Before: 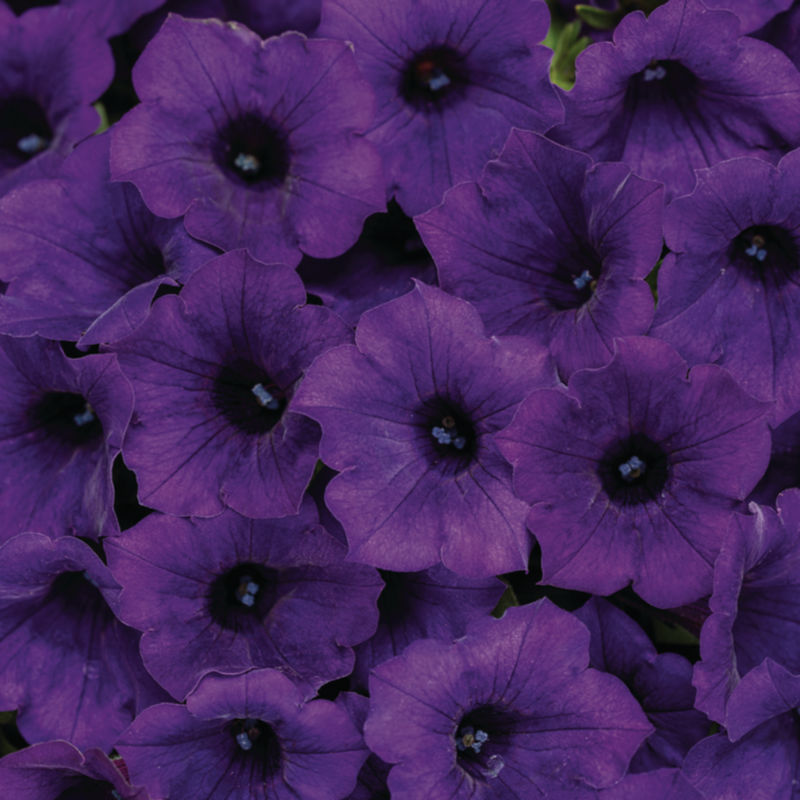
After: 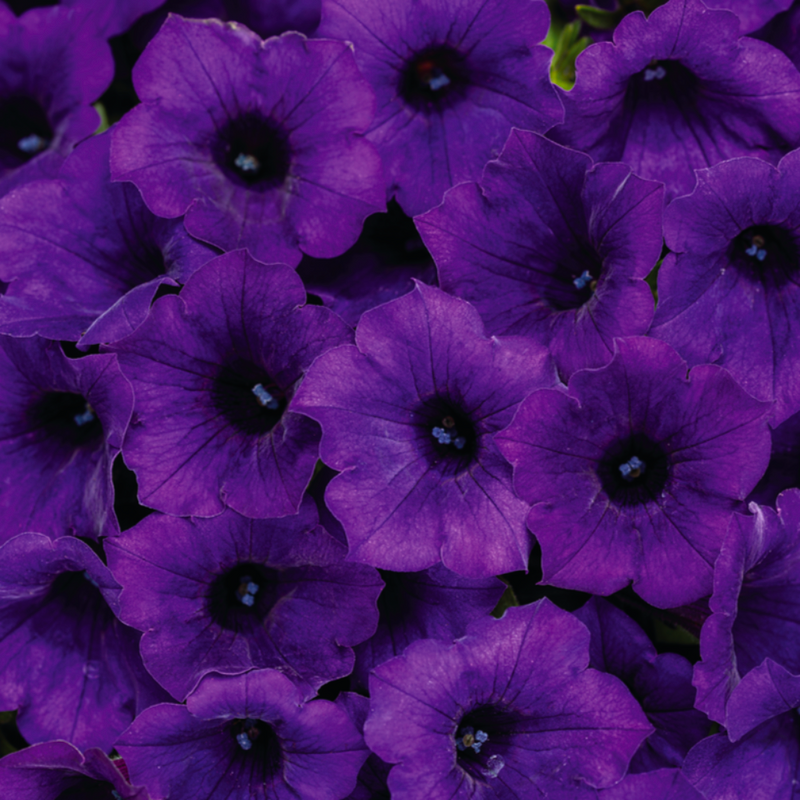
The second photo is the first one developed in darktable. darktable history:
color balance rgb: shadows lift › chroma 3.062%, shadows lift › hue 278.51°, perceptual saturation grading › global saturation 29.531%, perceptual brilliance grading › highlights 10.781%, perceptual brilliance grading › shadows -10.991%, global vibrance 20%
tone equalizer: -8 EV -0.403 EV, -7 EV -0.363 EV, -6 EV -0.326 EV, -5 EV -0.227 EV, -3 EV 0.206 EV, -2 EV 0.343 EV, -1 EV 0.406 EV, +0 EV 0.435 EV
